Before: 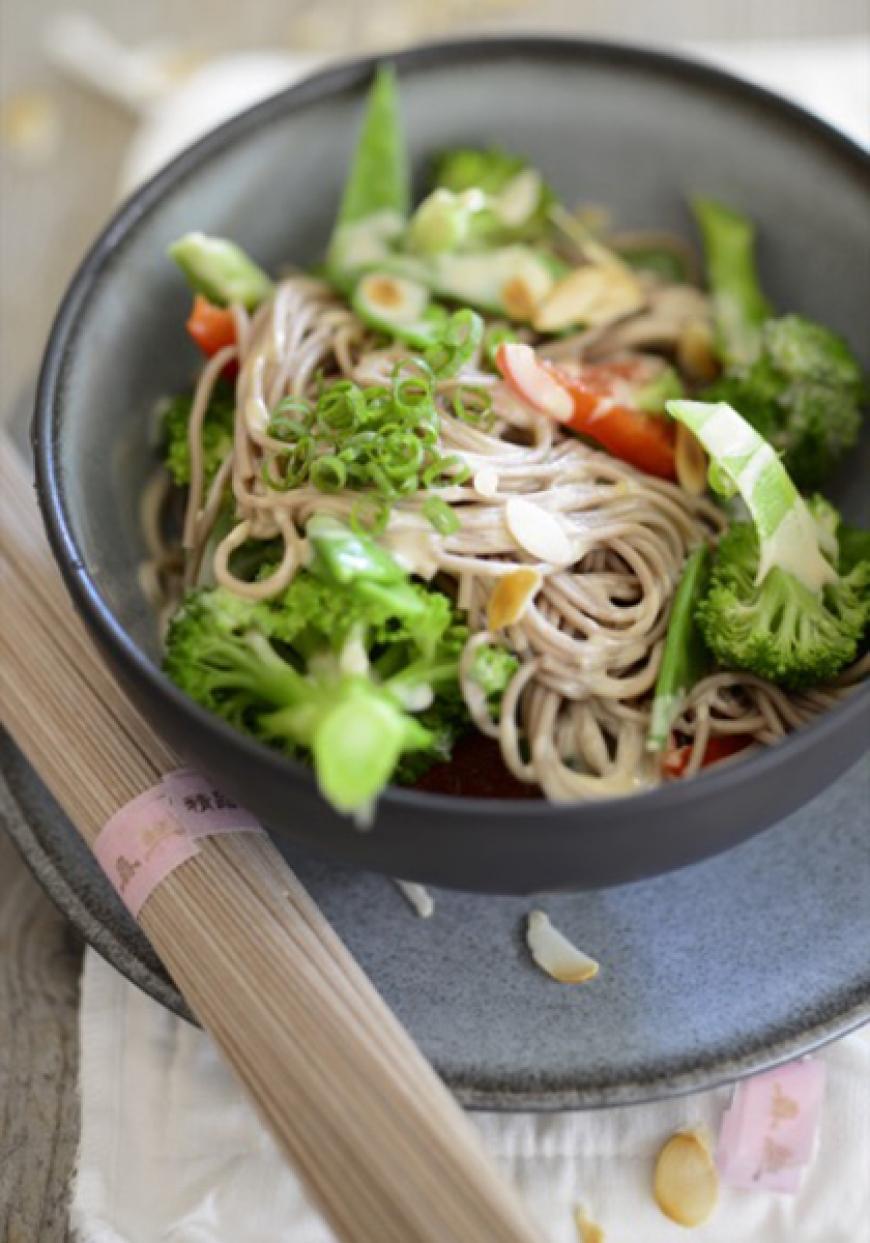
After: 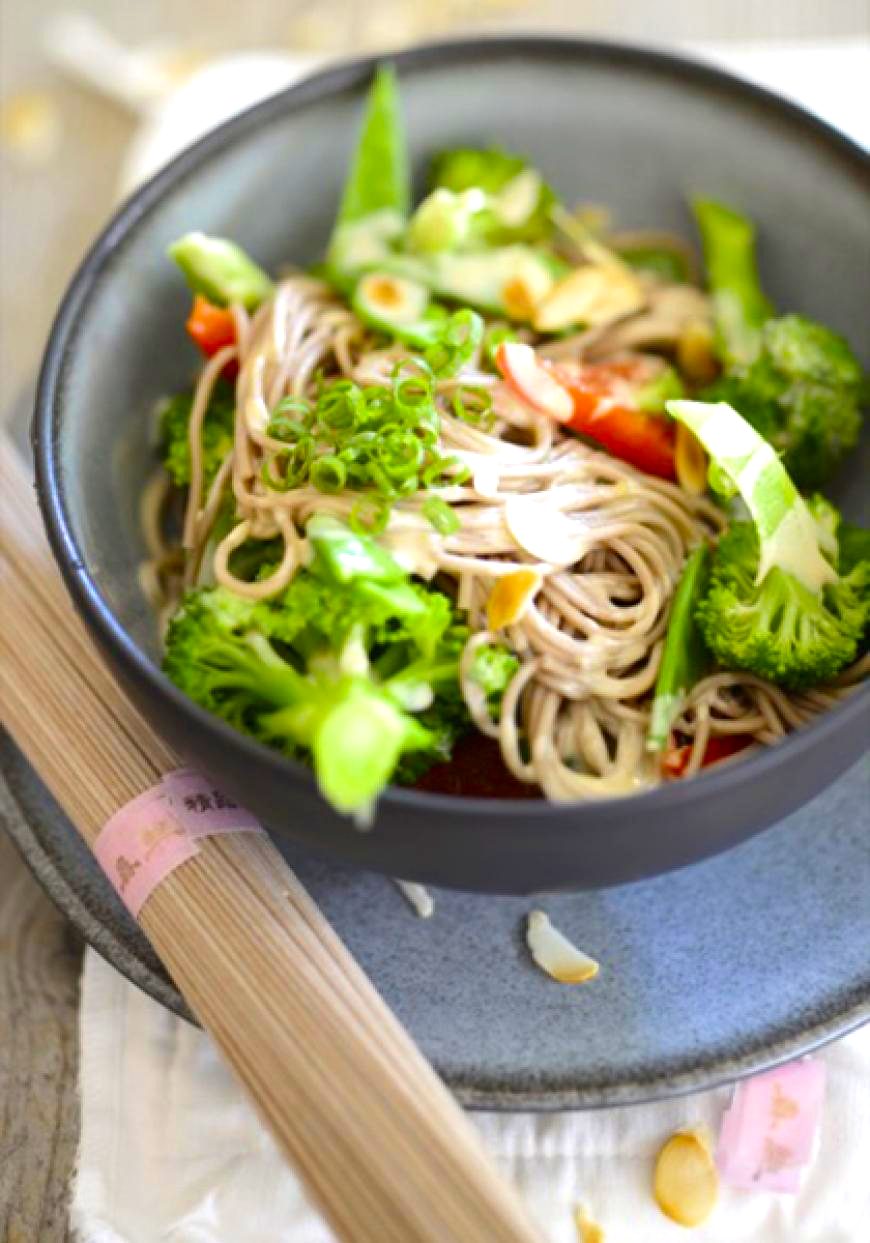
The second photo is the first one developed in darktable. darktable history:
exposure: exposure 0.427 EV, compensate highlight preservation false
velvia: strength 32.16%, mid-tones bias 0.202
